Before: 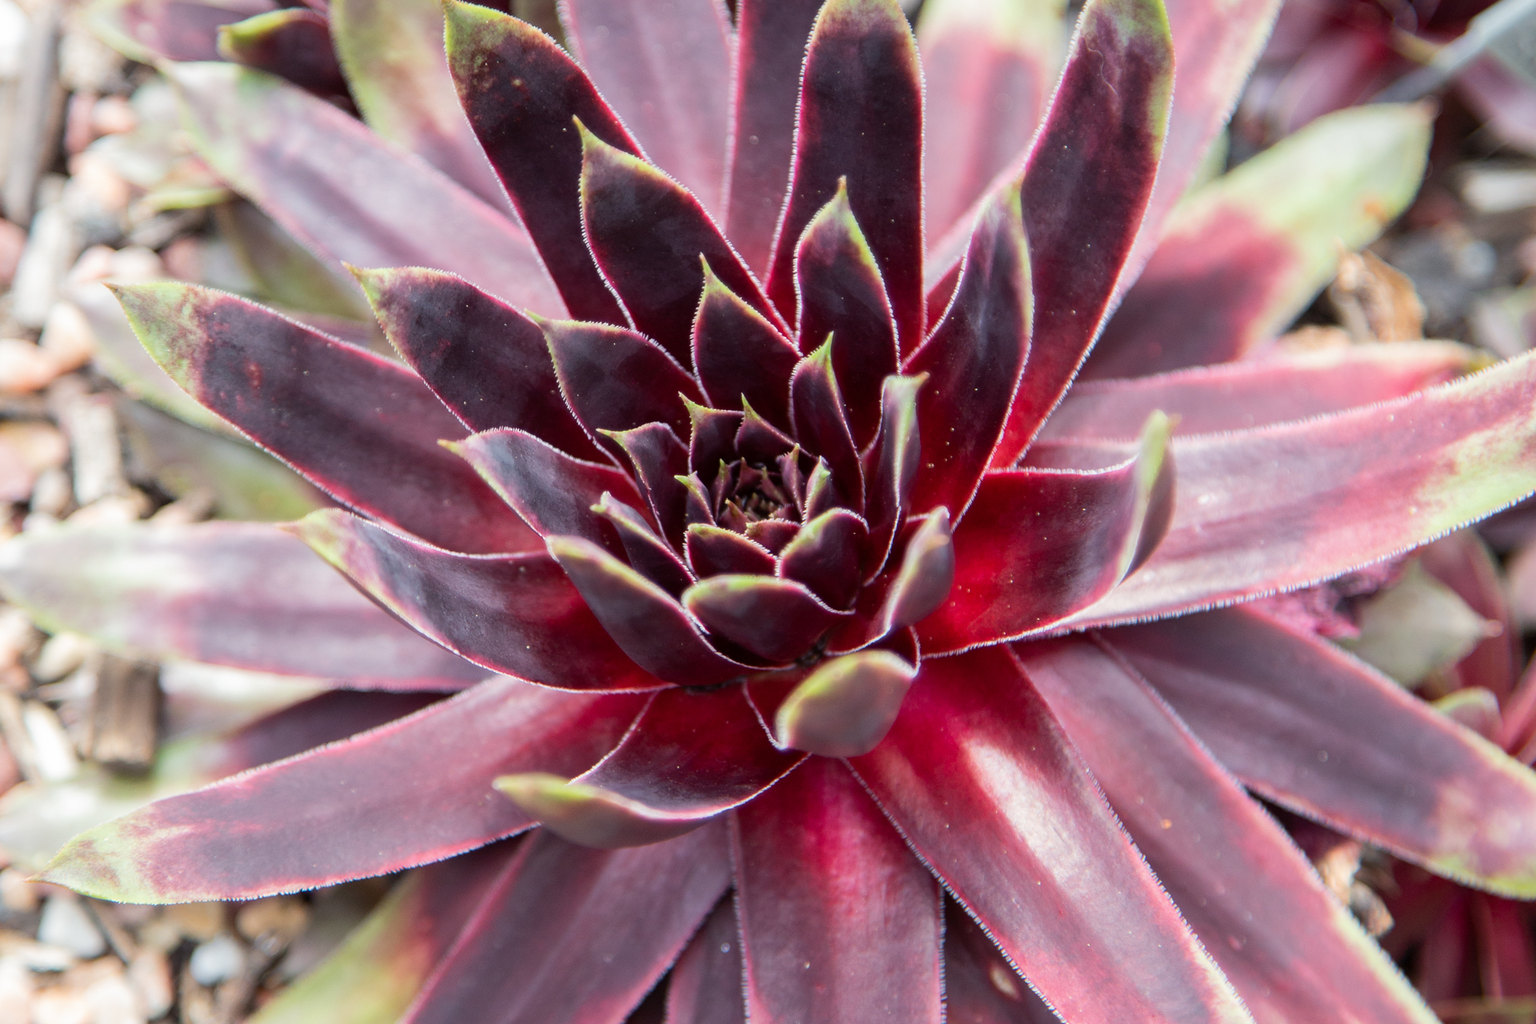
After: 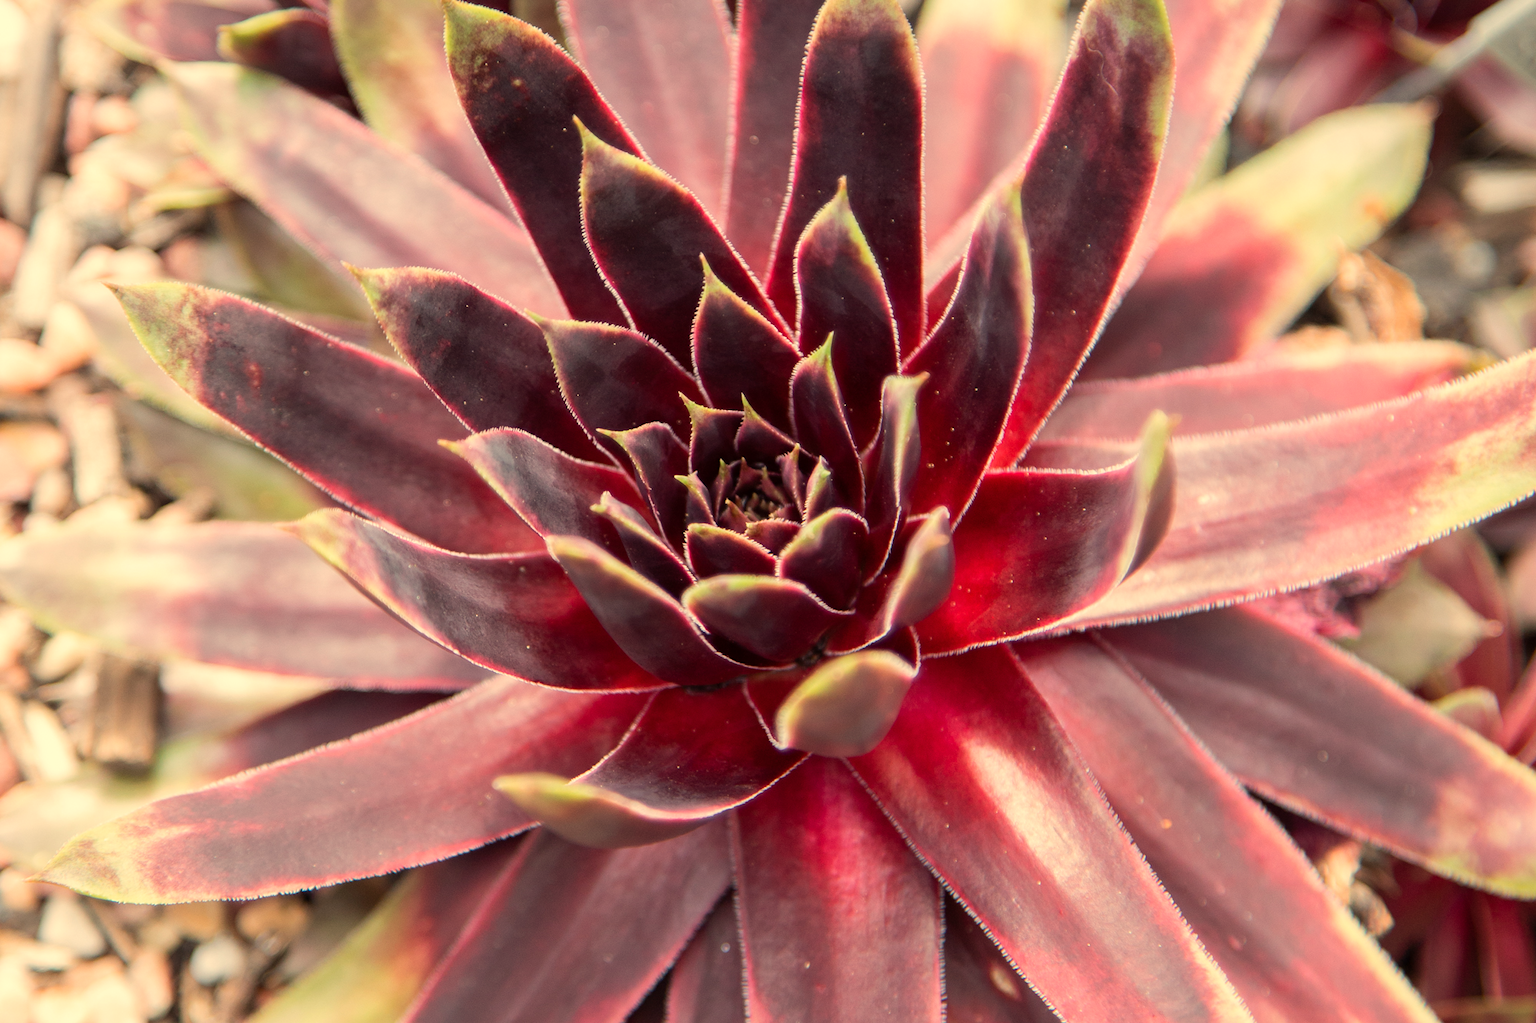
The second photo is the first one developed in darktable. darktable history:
white balance: red 1.138, green 0.996, blue 0.812
